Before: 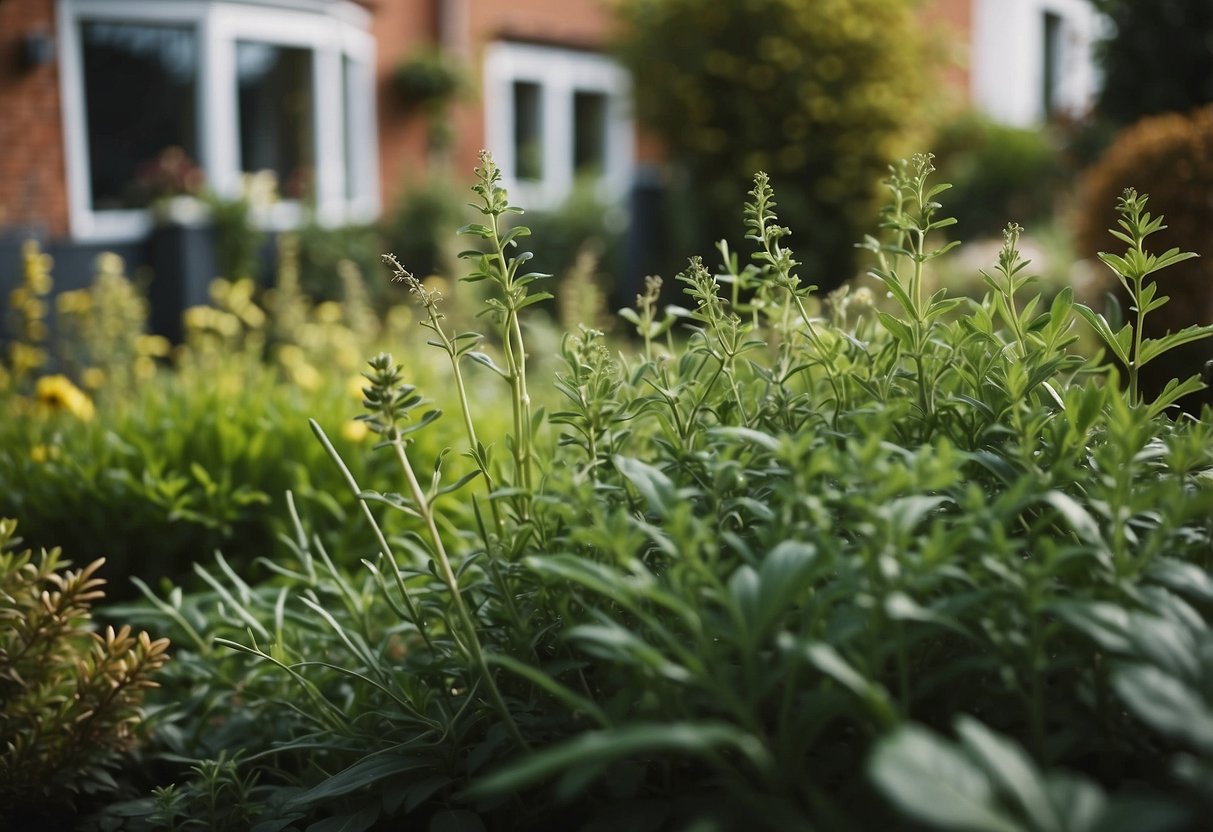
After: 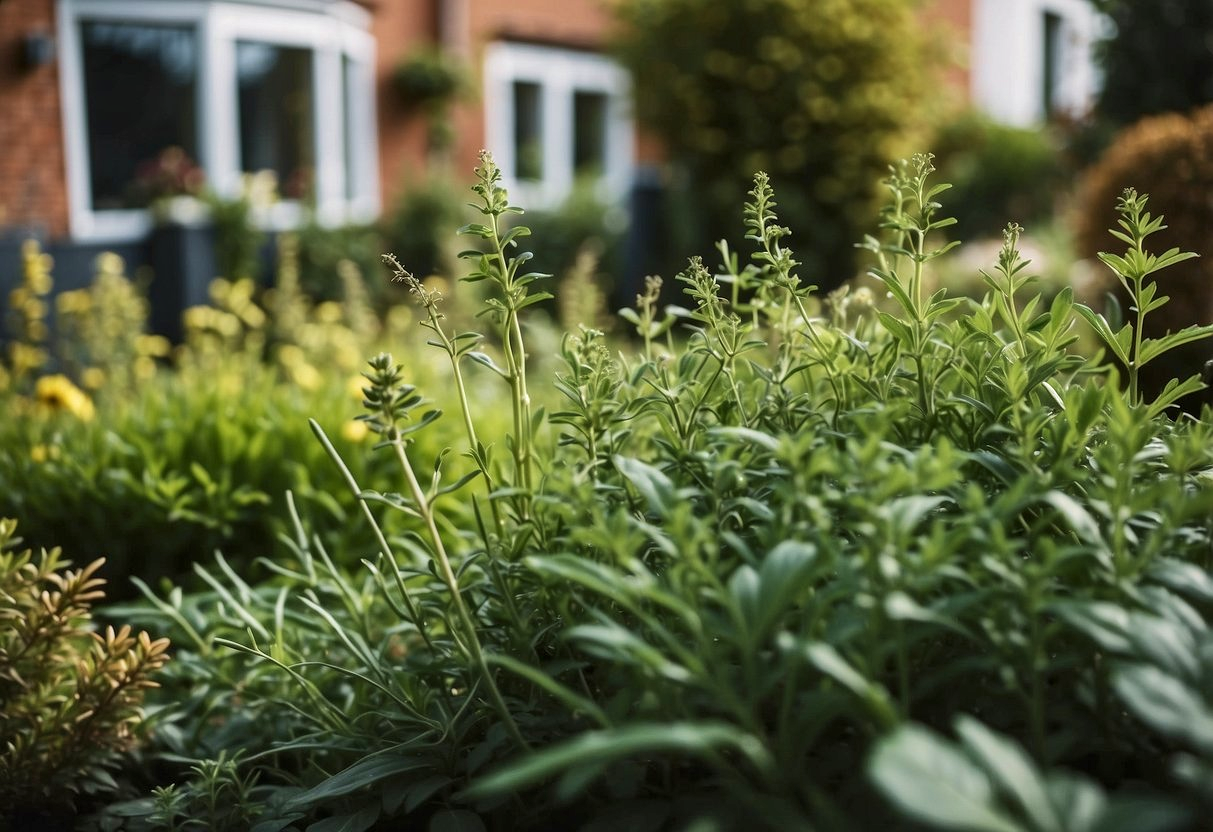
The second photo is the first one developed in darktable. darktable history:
shadows and highlights: radius 119.53, shadows 42.15, highlights -62.14, highlights color adjustment 52.74%, soften with gaussian
velvia: strength 15.07%
local contrast: on, module defaults
contrast brightness saturation: contrast 0.077, saturation 0.019
